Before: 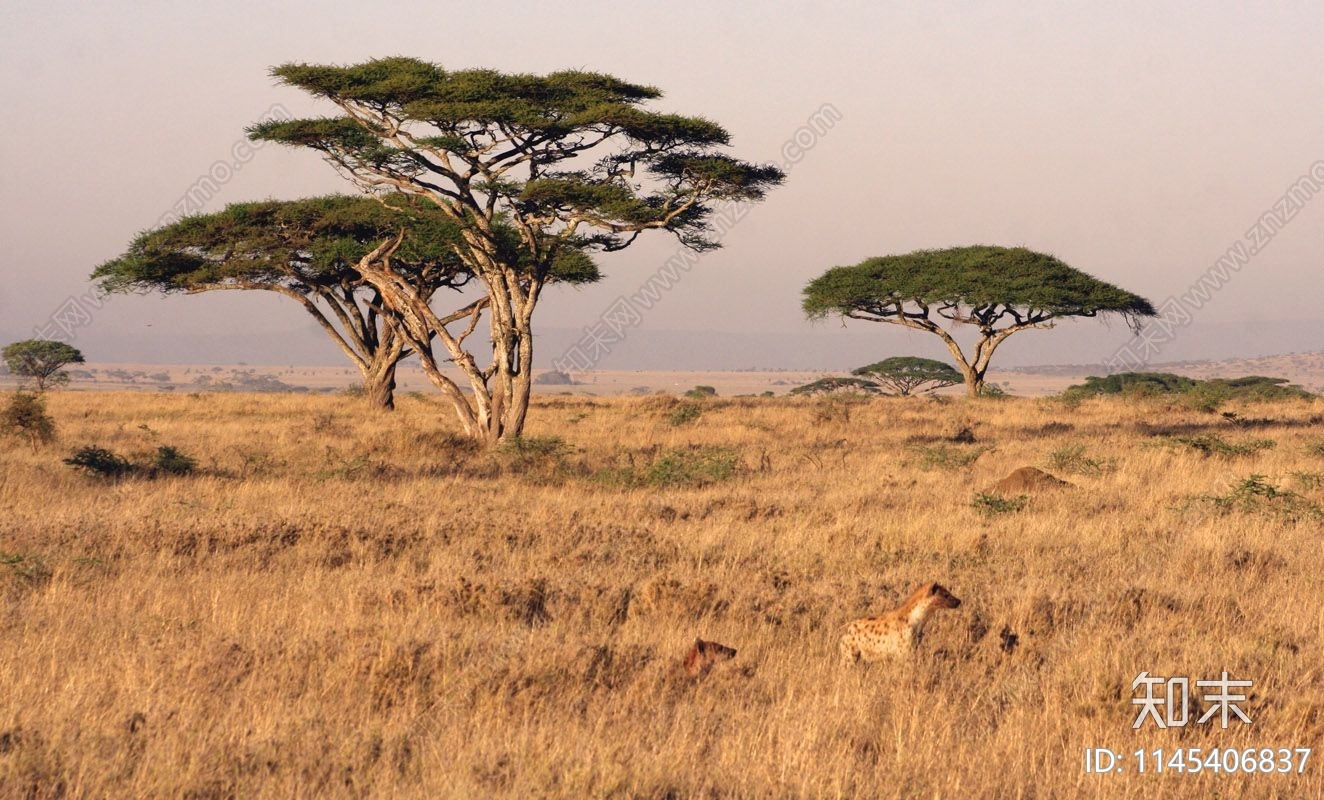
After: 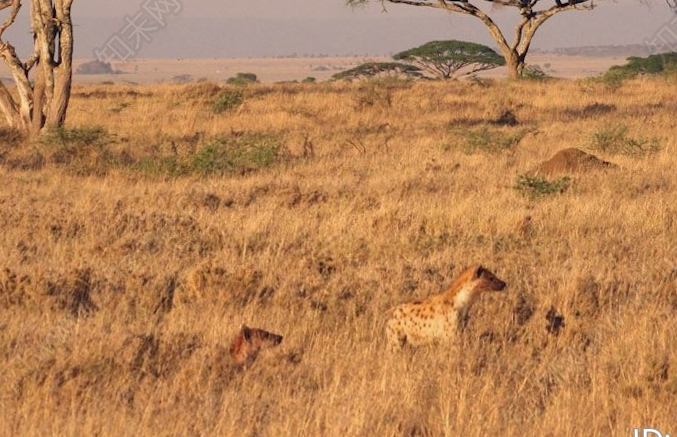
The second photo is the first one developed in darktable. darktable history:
crop: left 34.479%, top 38.822%, right 13.718%, bottom 5.172%
rotate and perspective: rotation -1°, crop left 0.011, crop right 0.989, crop top 0.025, crop bottom 0.975
shadows and highlights: on, module defaults
